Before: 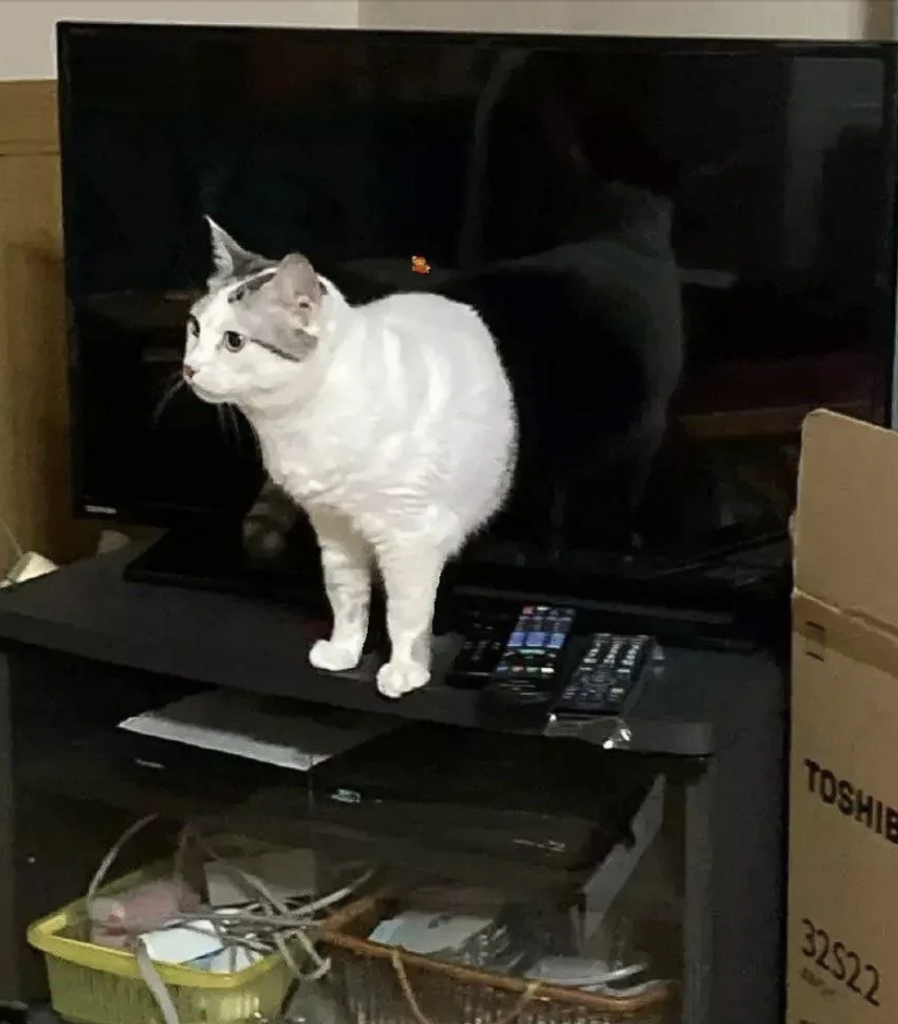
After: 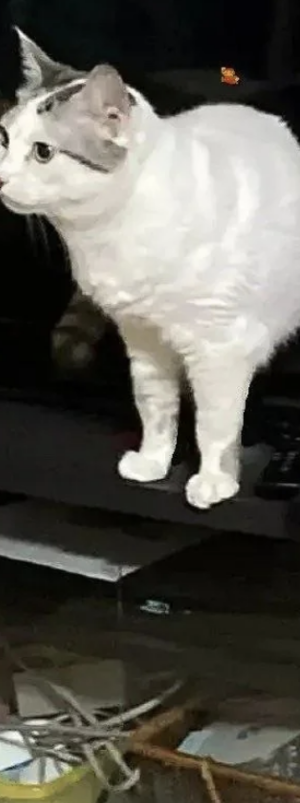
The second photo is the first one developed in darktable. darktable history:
tone equalizer: on, module defaults
crop and rotate: left 21.367%, top 18.552%, right 45.16%, bottom 3.002%
